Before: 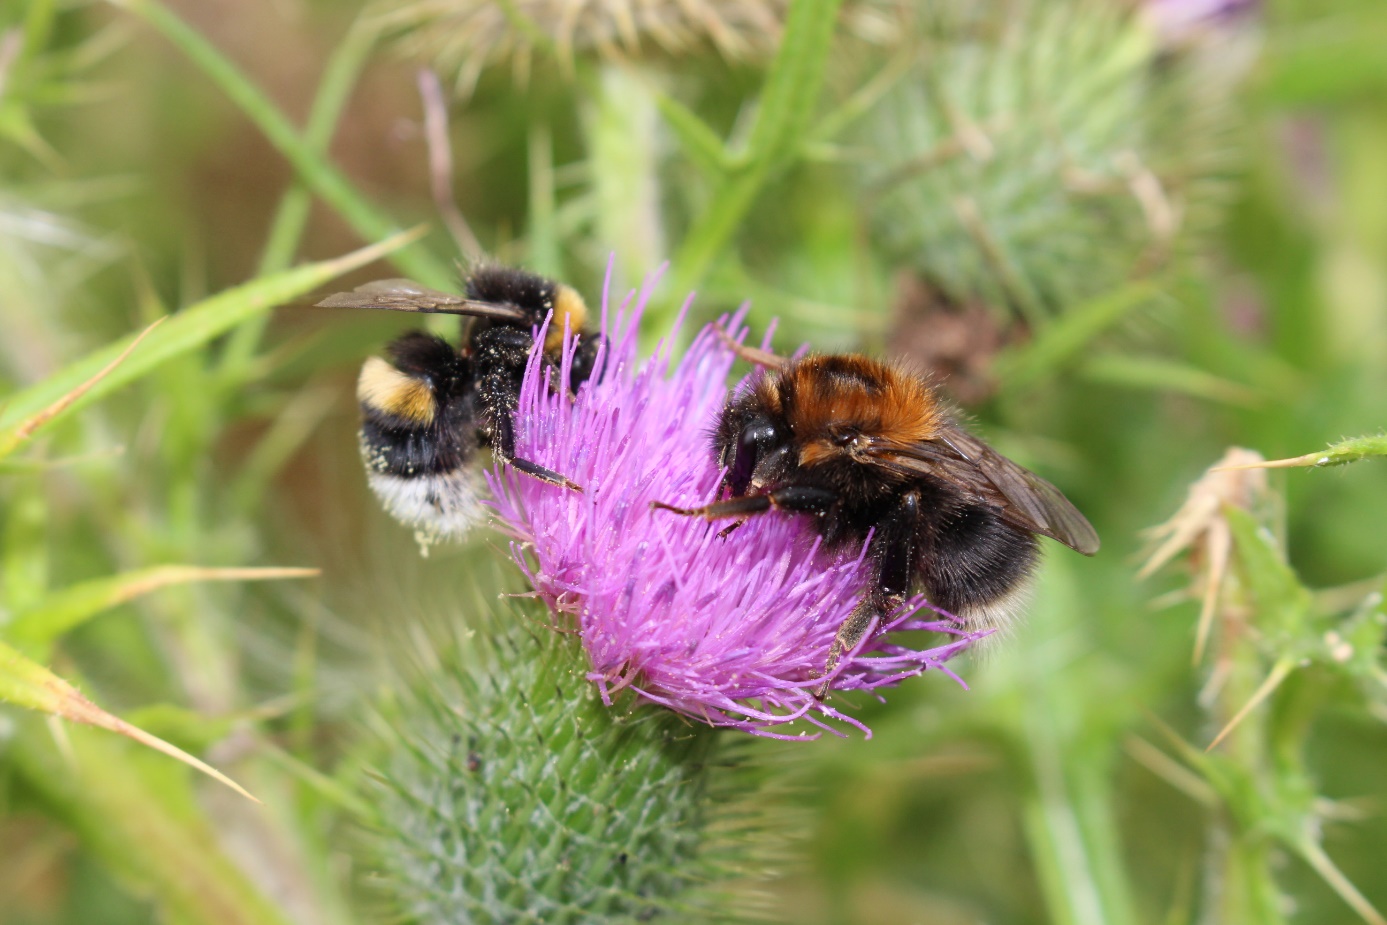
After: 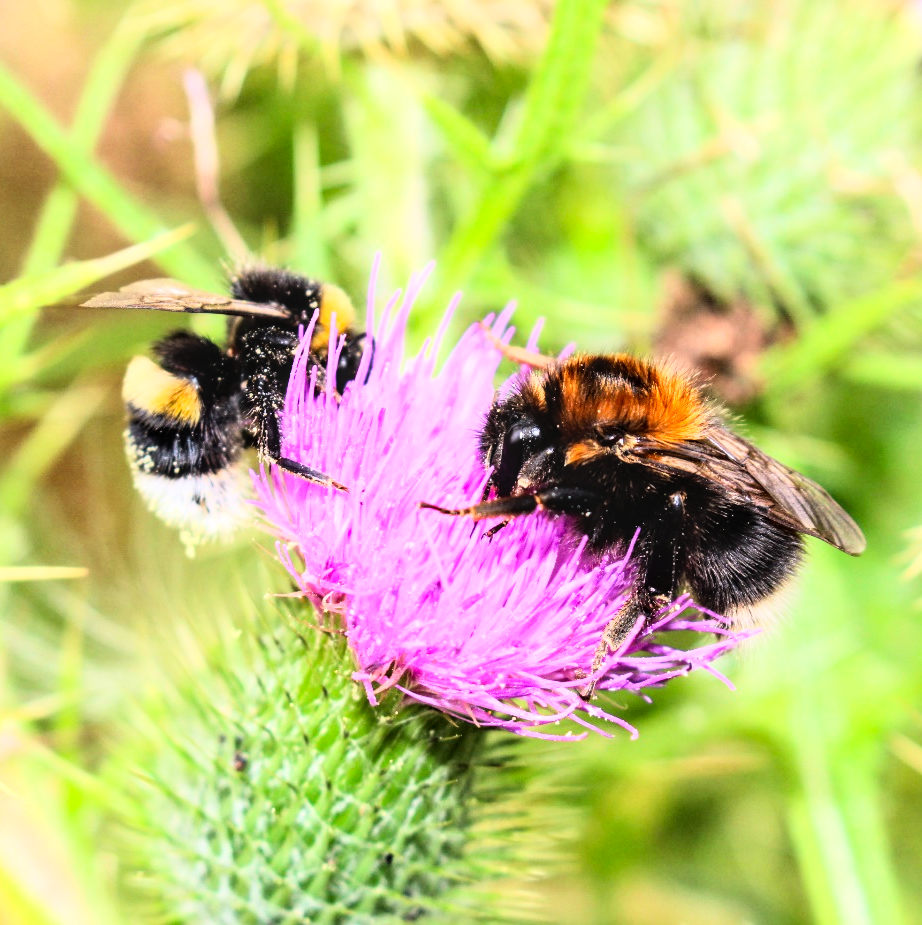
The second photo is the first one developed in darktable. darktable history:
crop: left 16.899%, right 16.556%
local contrast: on, module defaults
color contrast: green-magenta contrast 1.2, blue-yellow contrast 1.2
rgb curve: curves: ch0 [(0, 0) (0.21, 0.15) (0.24, 0.21) (0.5, 0.75) (0.75, 0.96) (0.89, 0.99) (1, 1)]; ch1 [(0, 0.02) (0.21, 0.13) (0.25, 0.2) (0.5, 0.67) (0.75, 0.9) (0.89, 0.97) (1, 1)]; ch2 [(0, 0.02) (0.21, 0.13) (0.25, 0.2) (0.5, 0.67) (0.75, 0.9) (0.89, 0.97) (1, 1)], compensate middle gray true
